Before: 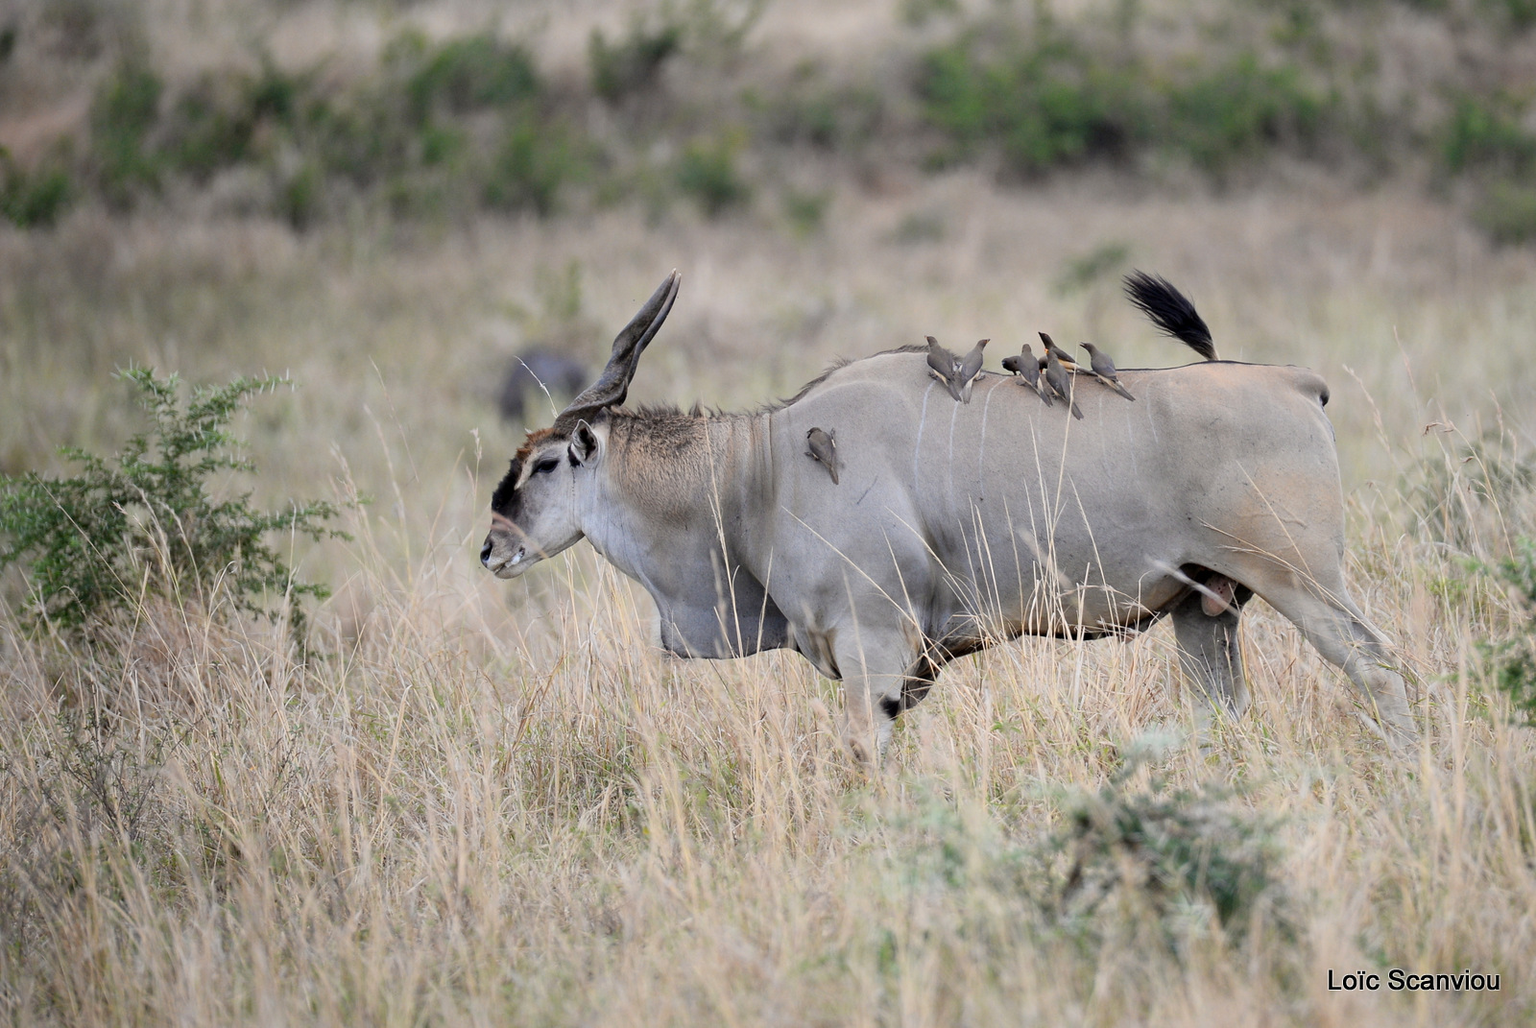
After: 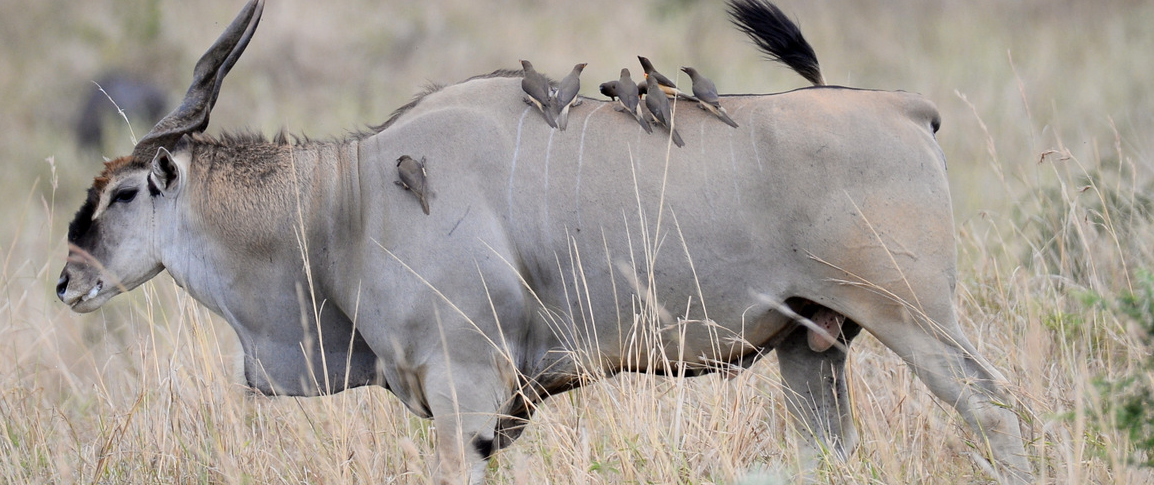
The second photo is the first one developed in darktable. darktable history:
crop and rotate: left 27.842%, top 27.127%, bottom 27.549%
